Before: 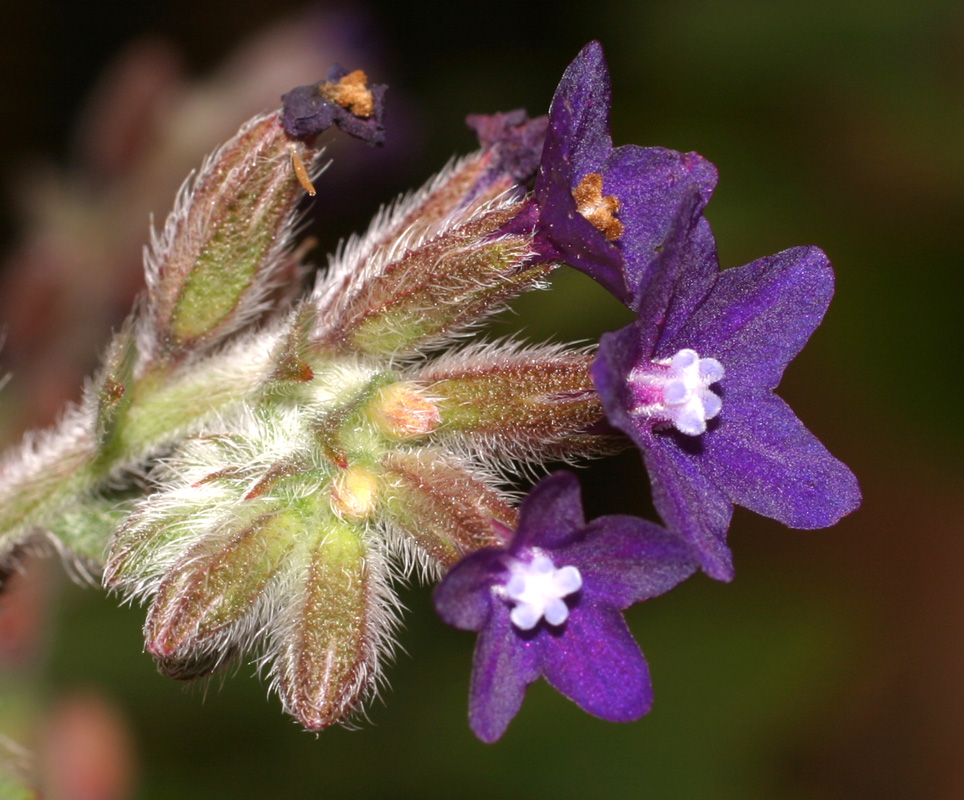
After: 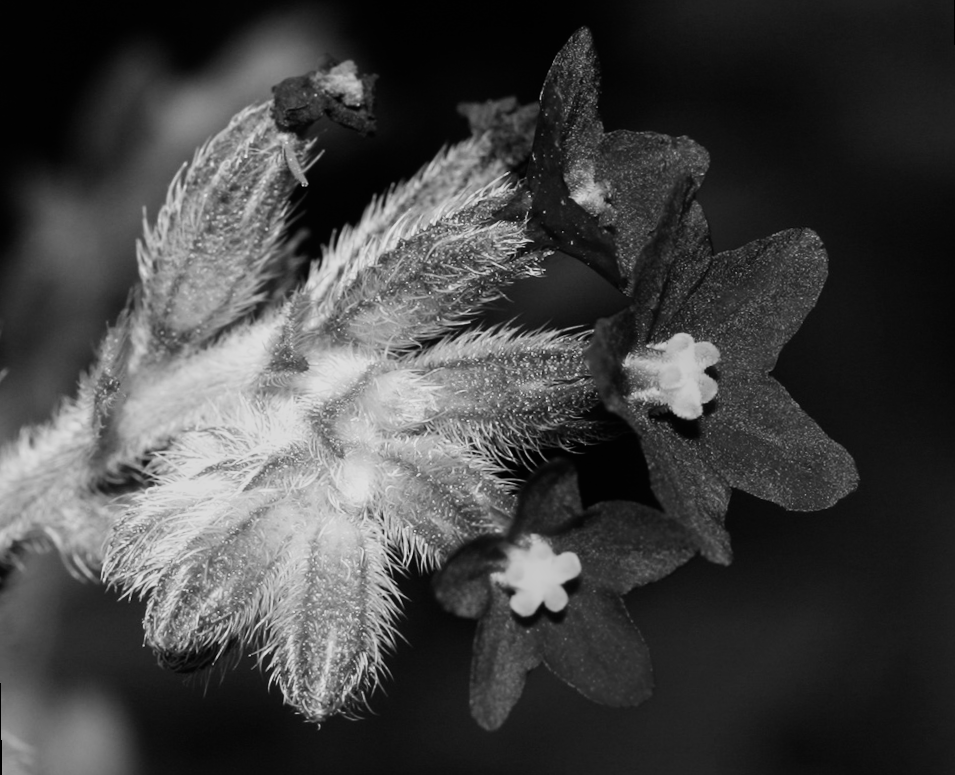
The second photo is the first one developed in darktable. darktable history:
rotate and perspective: rotation -1°, crop left 0.011, crop right 0.989, crop top 0.025, crop bottom 0.975
sigmoid: contrast 1.8
monochrome: a 26.22, b 42.67, size 0.8
